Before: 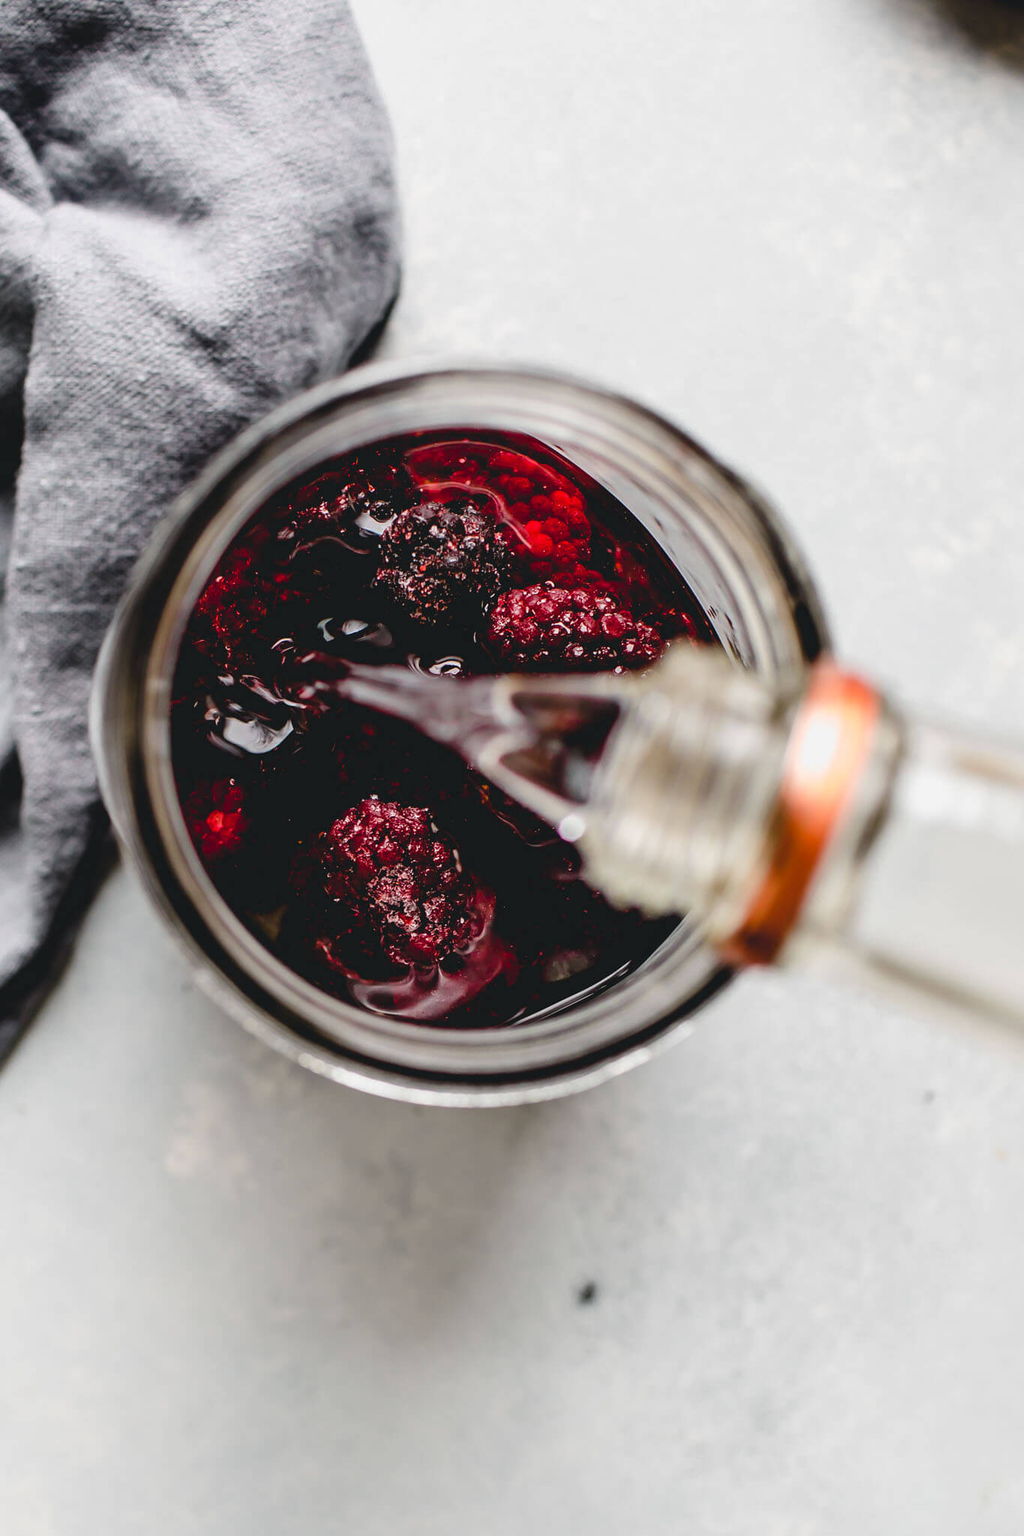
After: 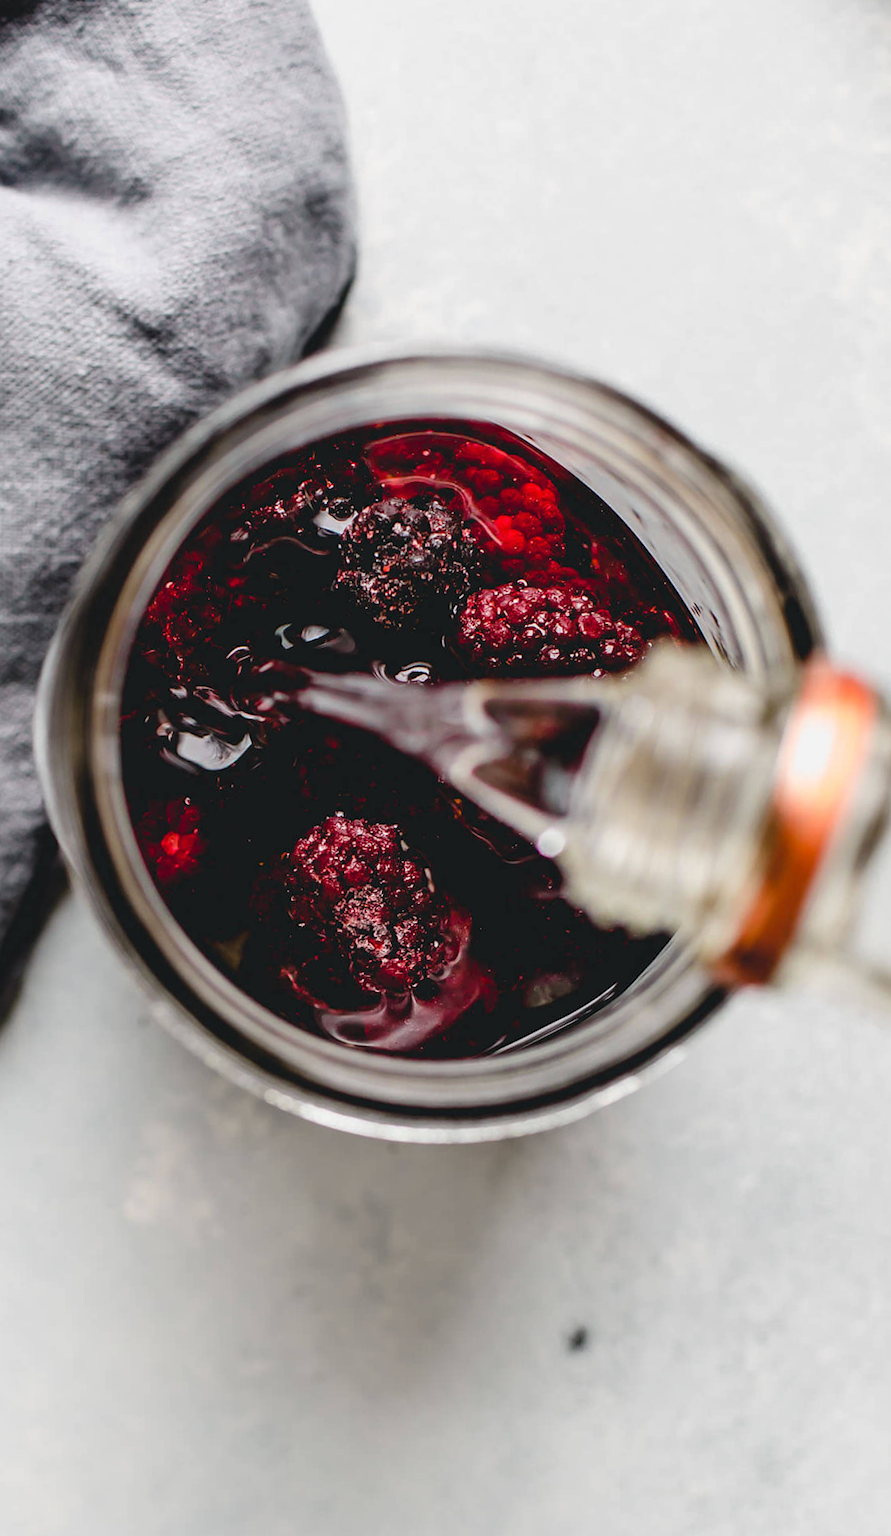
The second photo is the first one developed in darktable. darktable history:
levels: mode automatic
crop and rotate: angle 1.18°, left 4.228%, top 0.981%, right 11.663%, bottom 2.452%
